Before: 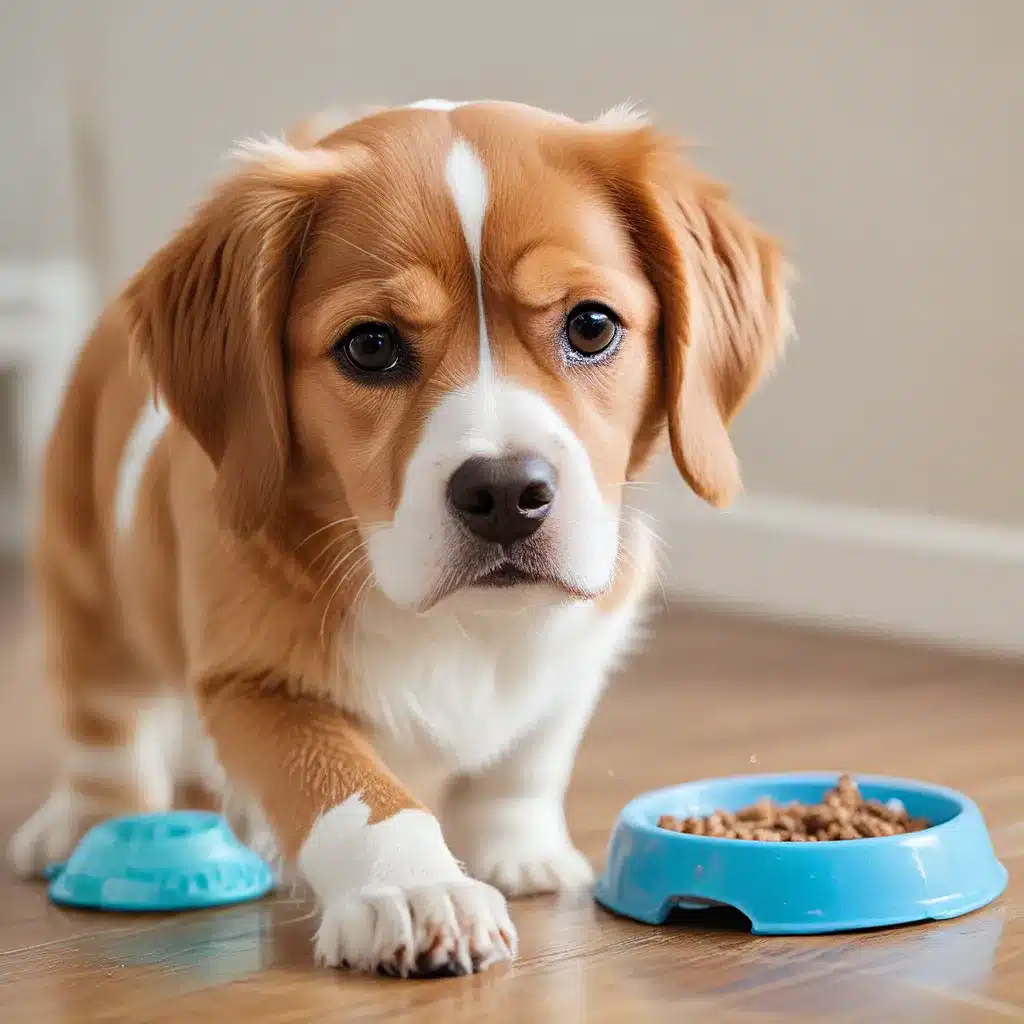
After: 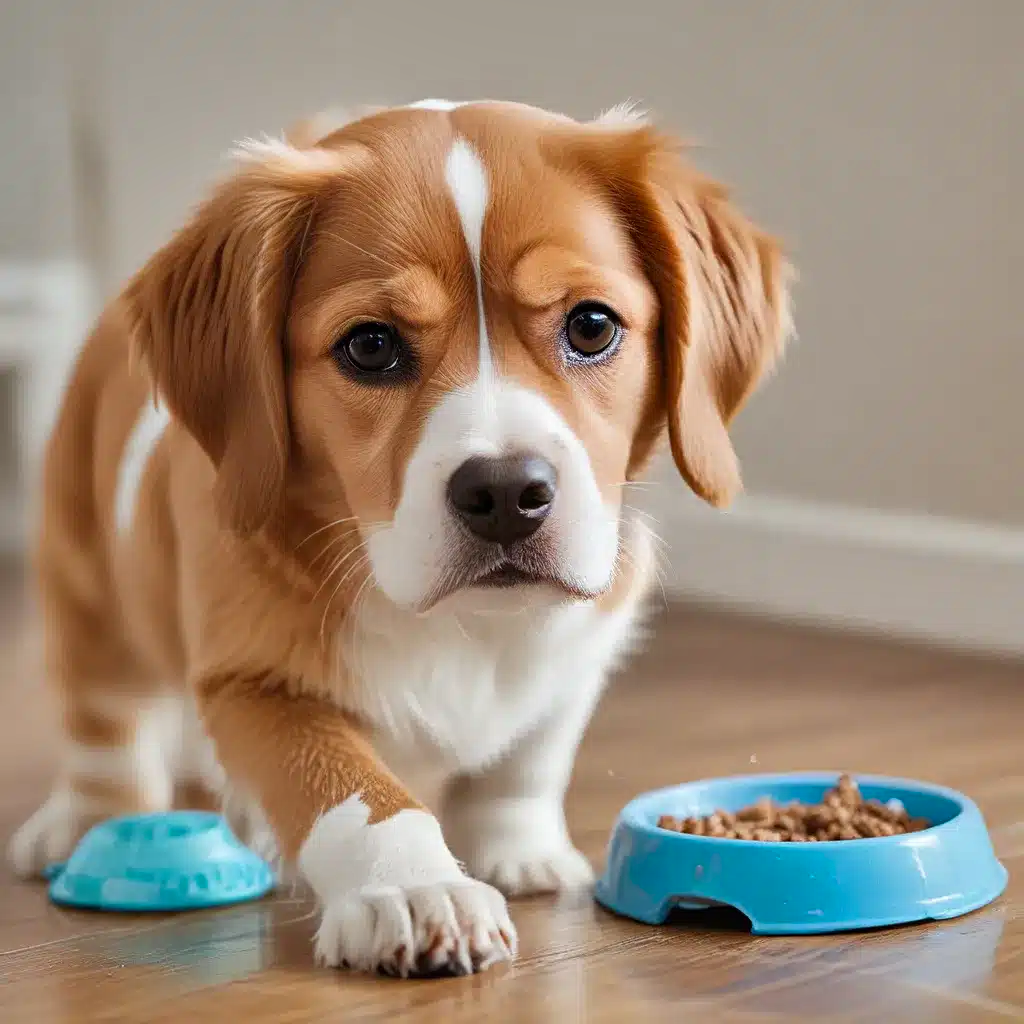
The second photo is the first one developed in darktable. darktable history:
shadows and highlights: shadows 30.69, highlights -62.58, soften with gaussian
